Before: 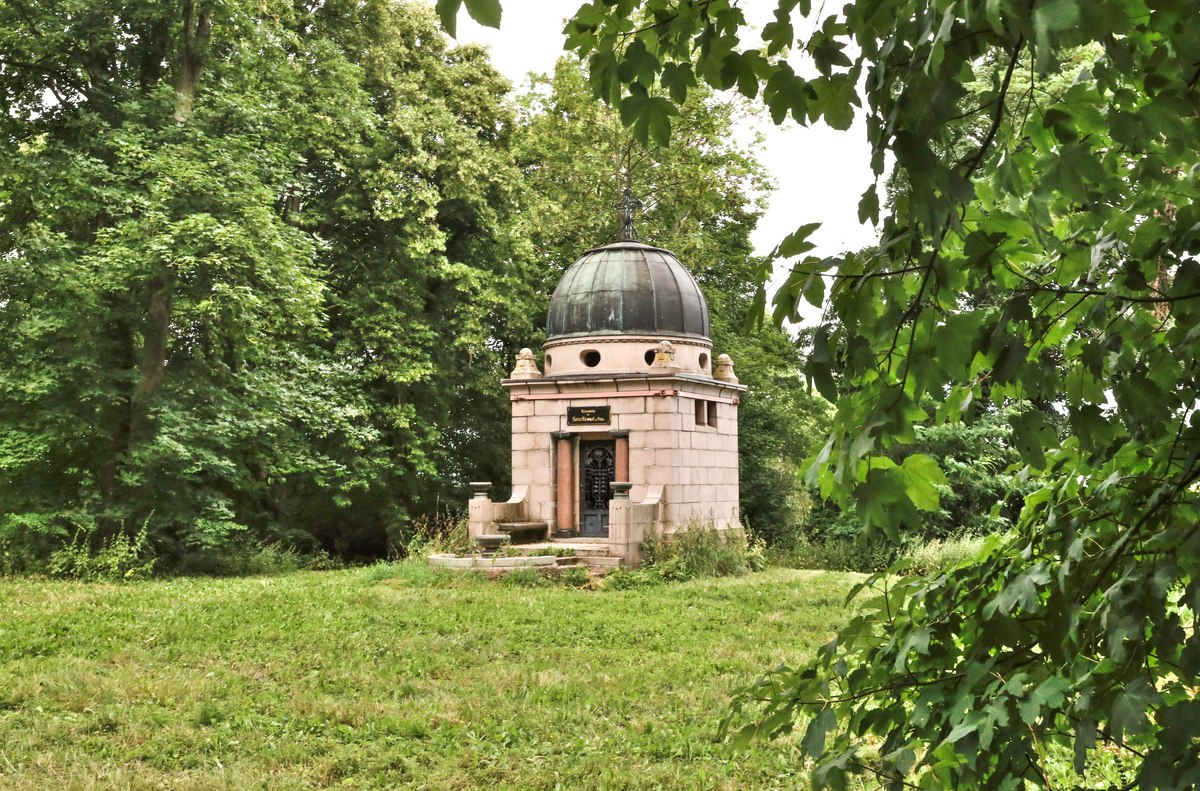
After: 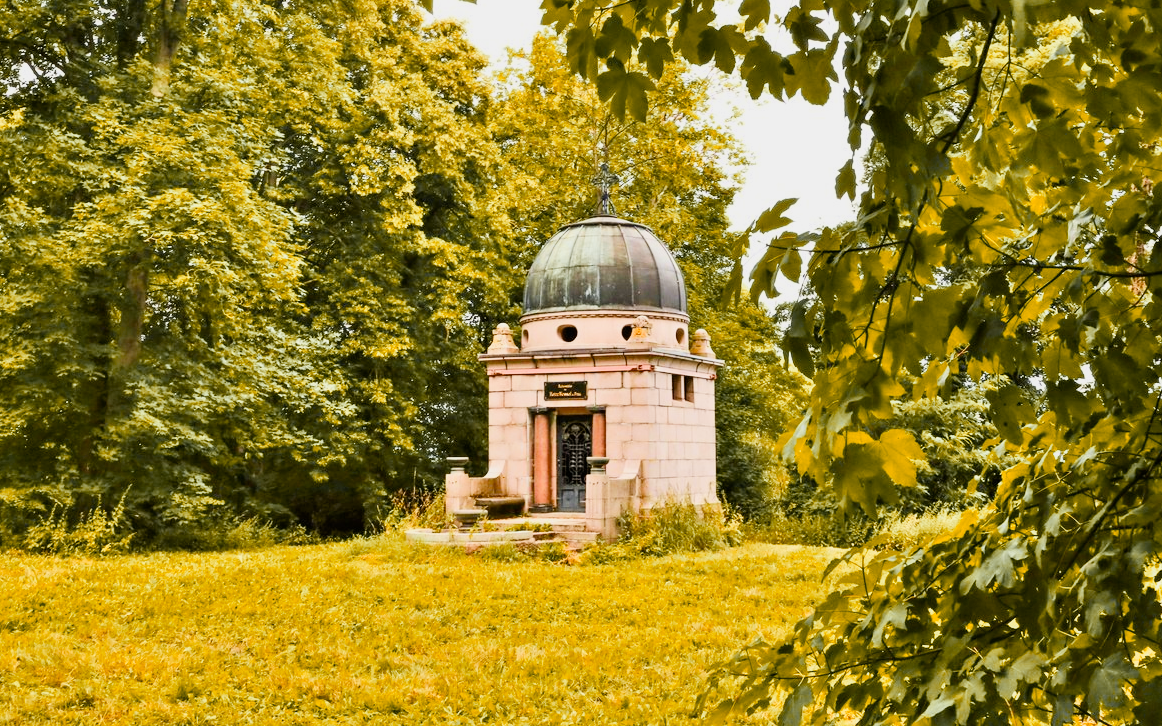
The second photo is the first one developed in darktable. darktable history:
exposure: exposure 0.6 EV, compensate highlight preservation false
filmic rgb: black relative exposure -7.65 EV, white relative exposure 4.56 EV, hardness 3.61, contrast 1.05
color zones: curves: ch0 [(0, 0.499) (0.143, 0.5) (0.286, 0.5) (0.429, 0.476) (0.571, 0.284) (0.714, 0.243) (0.857, 0.449) (1, 0.499)]; ch1 [(0, 0.532) (0.143, 0.645) (0.286, 0.696) (0.429, 0.211) (0.571, 0.504) (0.714, 0.493) (0.857, 0.495) (1, 0.532)]; ch2 [(0, 0.5) (0.143, 0.5) (0.286, 0.427) (0.429, 0.324) (0.571, 0.5) (0.714, 0.5) (0.857, 0.5) (1, 0.5)]
color balance rgb: linear chroma grading › shadows 16%, perceptual saturation grading › global saturation 8%, perceptual saturation grading › shadows 4%, perceptual brilliance grading › global brilliance 2%, perceptual brilliance grading › highlights 8%, perceptual brilliance grading › shadows -4%, global vibrance 16%, saturation formula JzAzBz (2021)
crop: left 1.964%, top 3.251%, right 1.122%, bottom 4.933%
